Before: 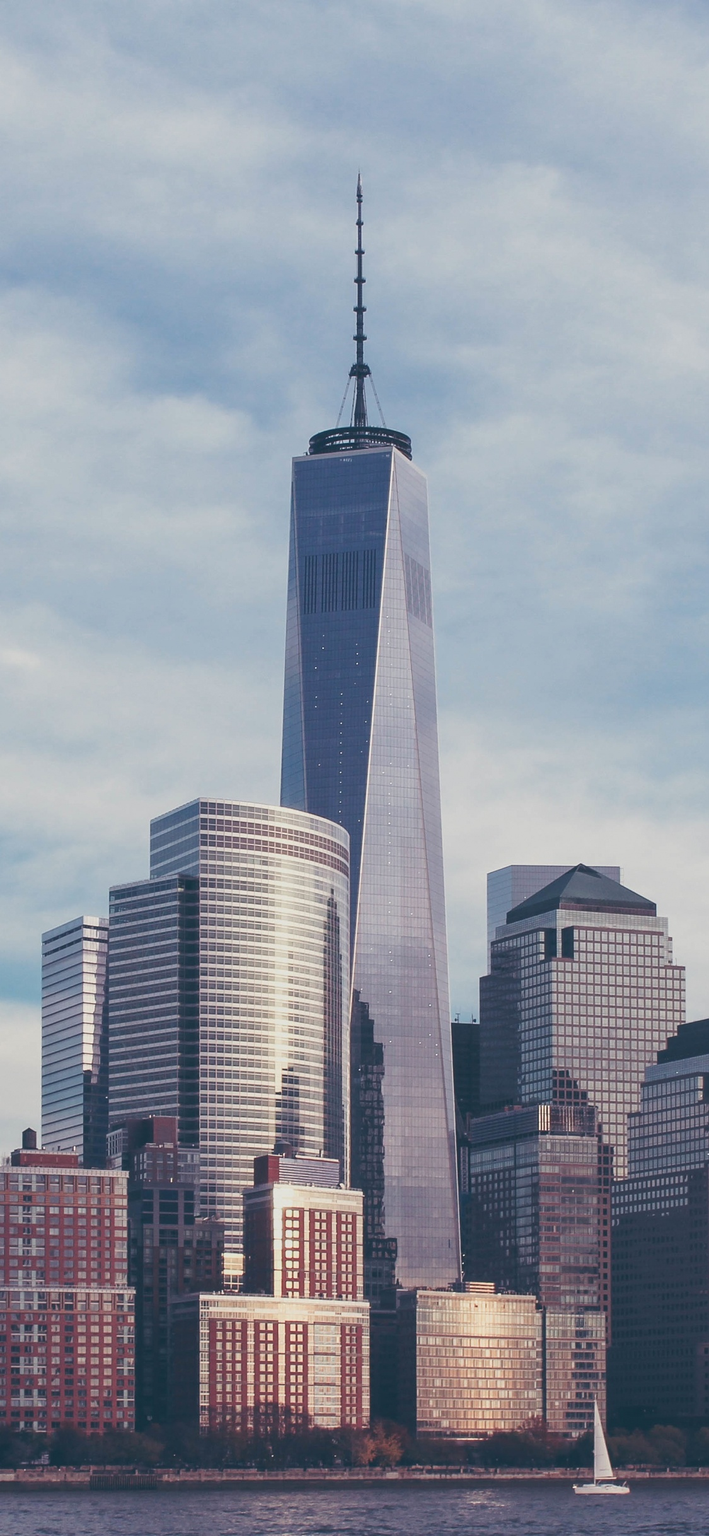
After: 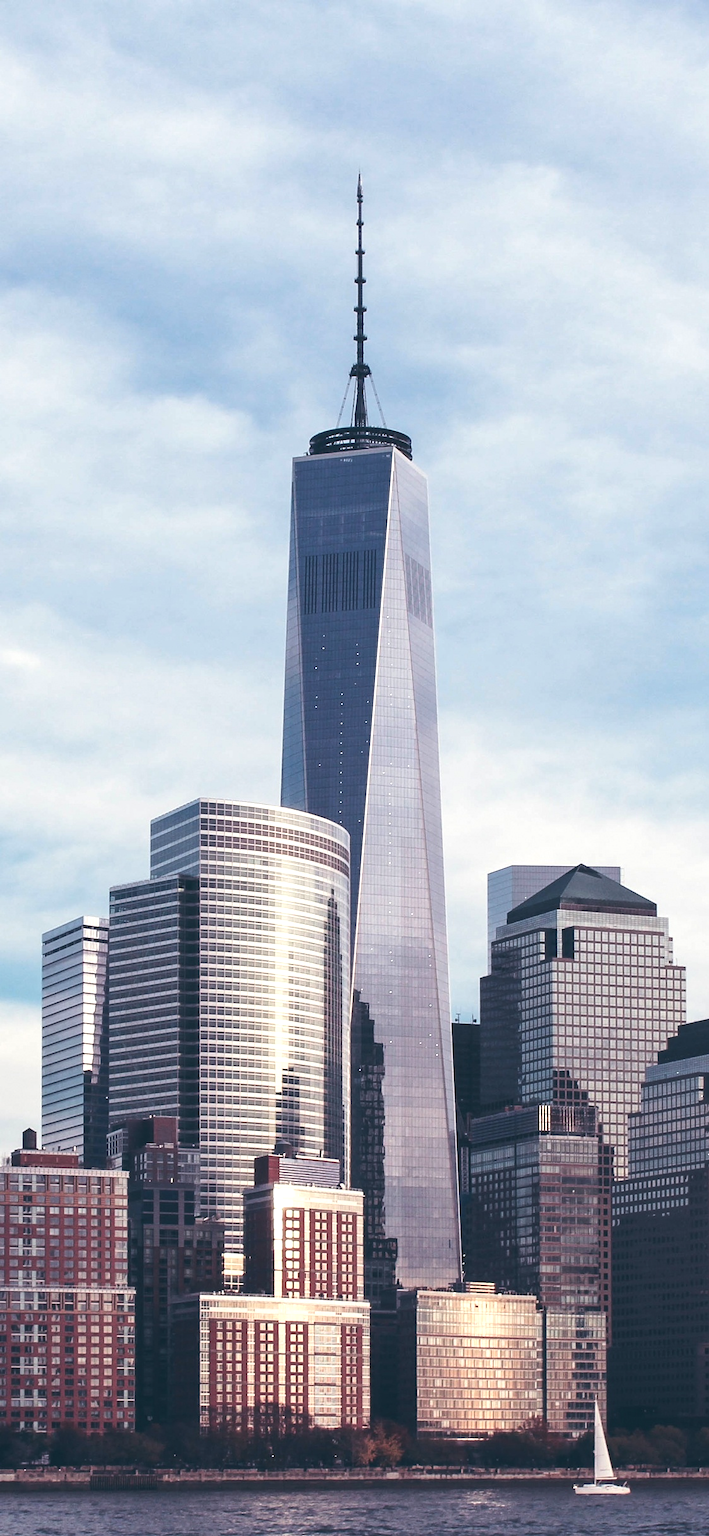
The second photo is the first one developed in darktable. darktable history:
tone equalizer: -8 EV -0.786 EV, -7 EV -0.696 EV, -6 EV -0.57 EV, -5 EV -0.405 EV, -3 EV 0.386 EV, -2 EV 0.6 EV, -1 EV 0.676 EV, +0 EV 0.731 EV, edges refinement/feathering 500, mask exposure compensation -1.57 EV, preserve details no
